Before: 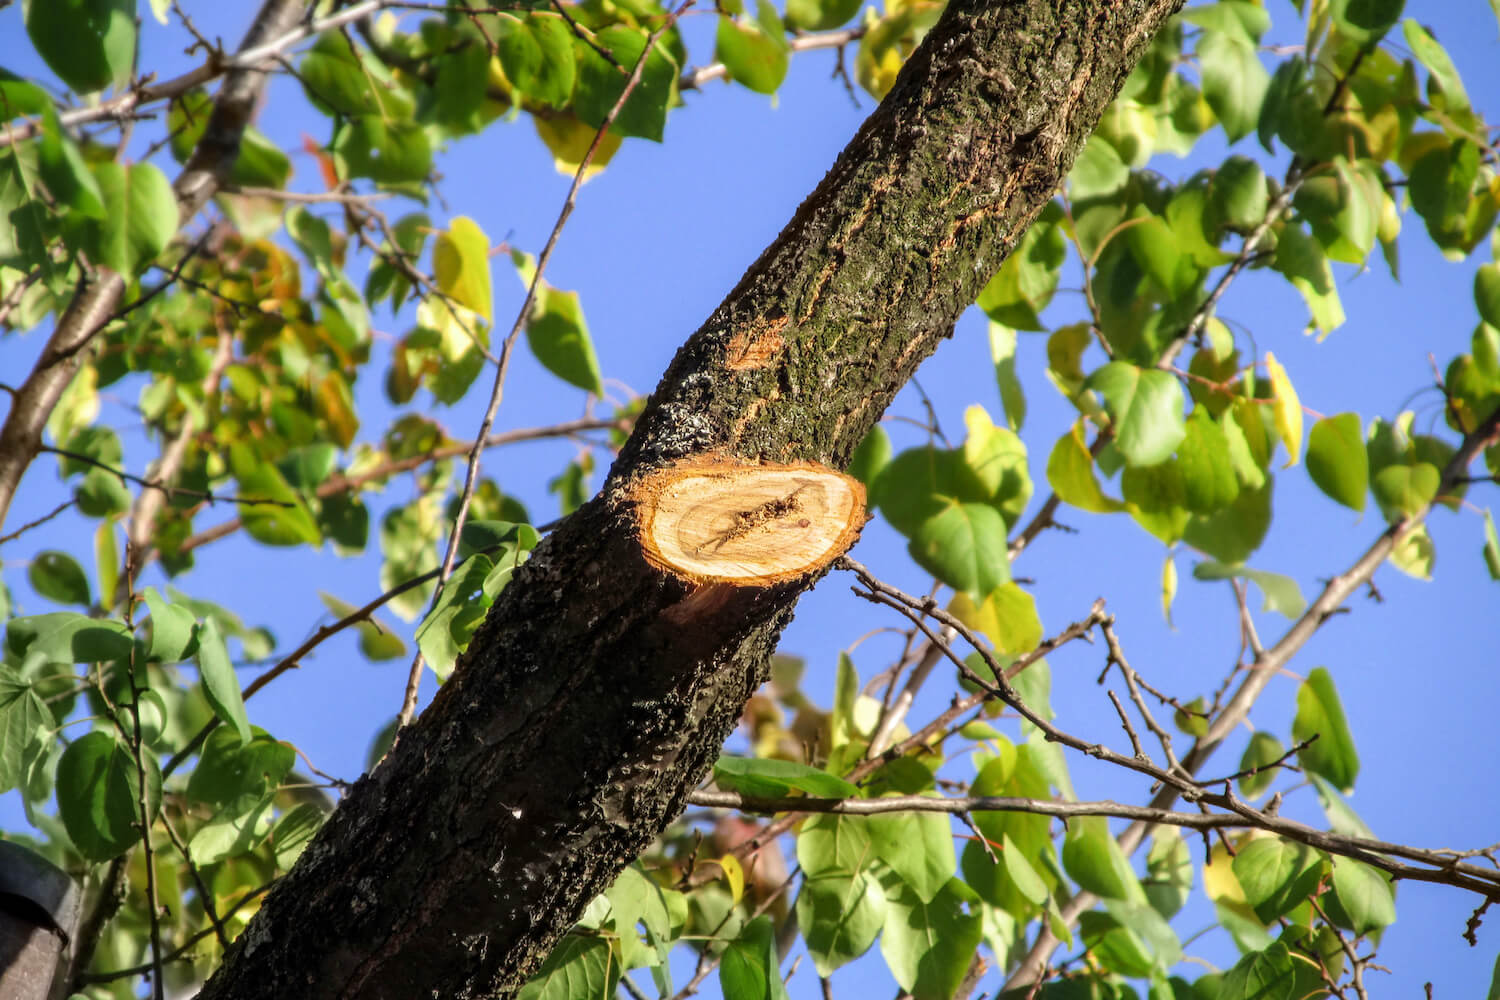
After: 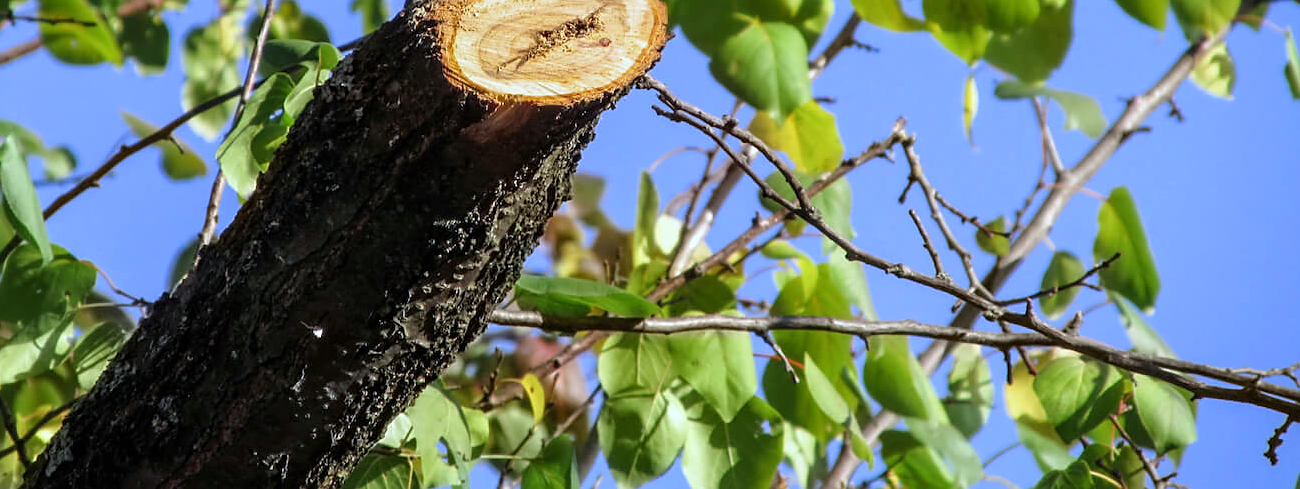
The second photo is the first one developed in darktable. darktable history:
white balance: red 0.931, blue 1.11
crop and rotate: left 13.306%, top 48.129%, bottom 2.928%
sharpen: radius 1.864, amount 0.398, threshold 1.271
